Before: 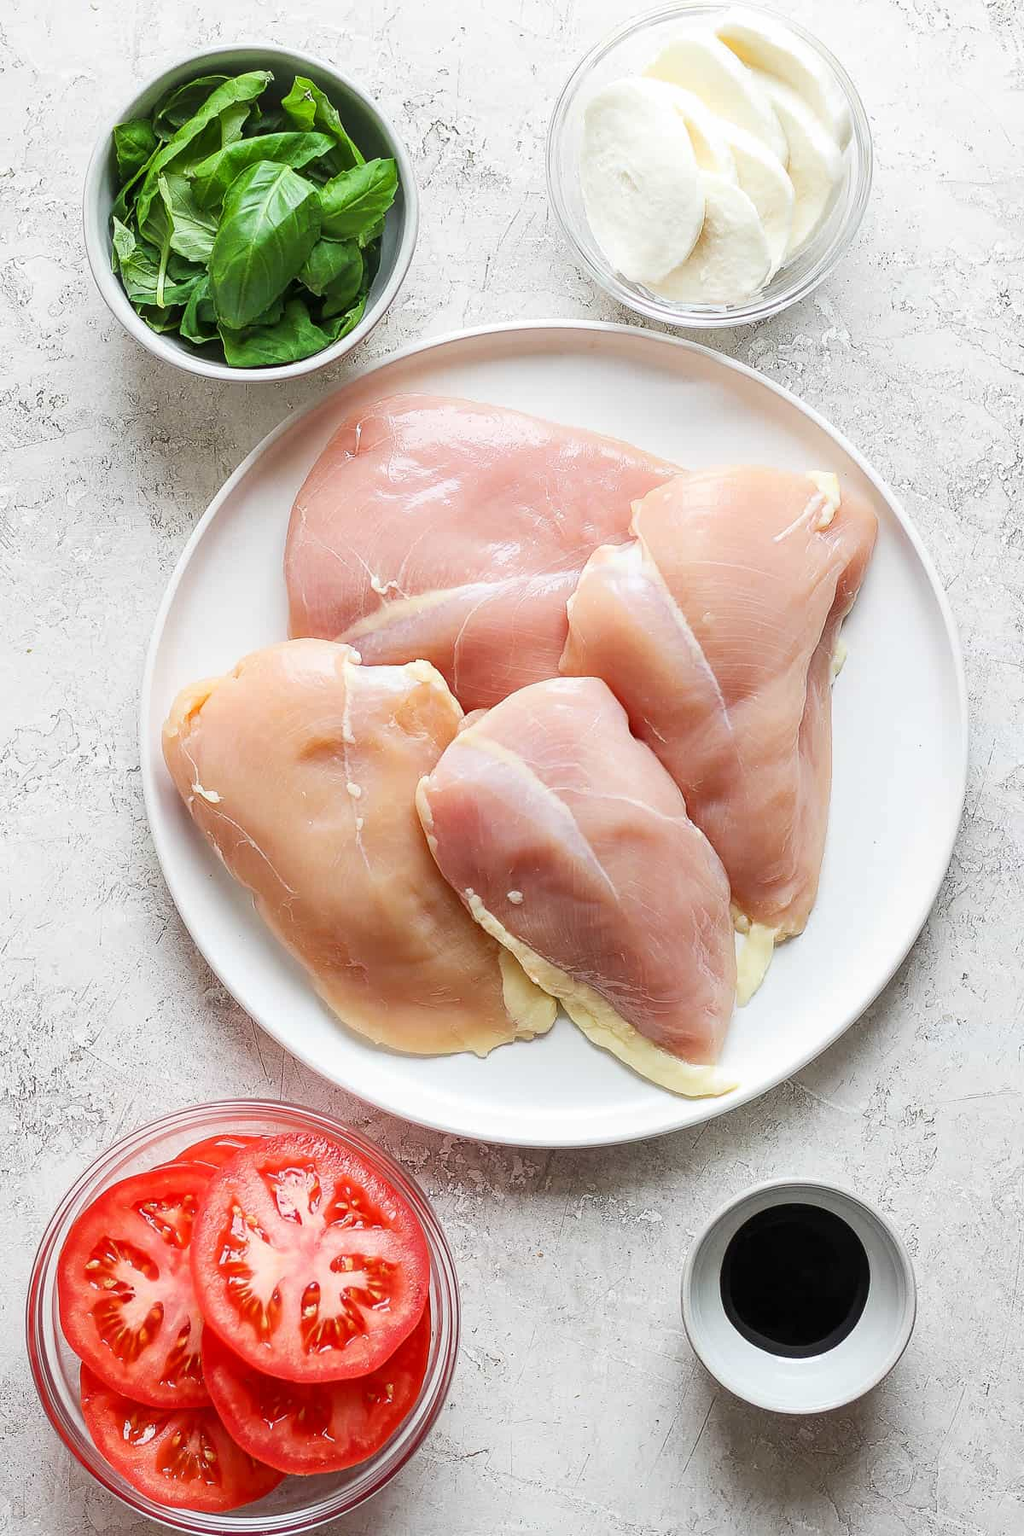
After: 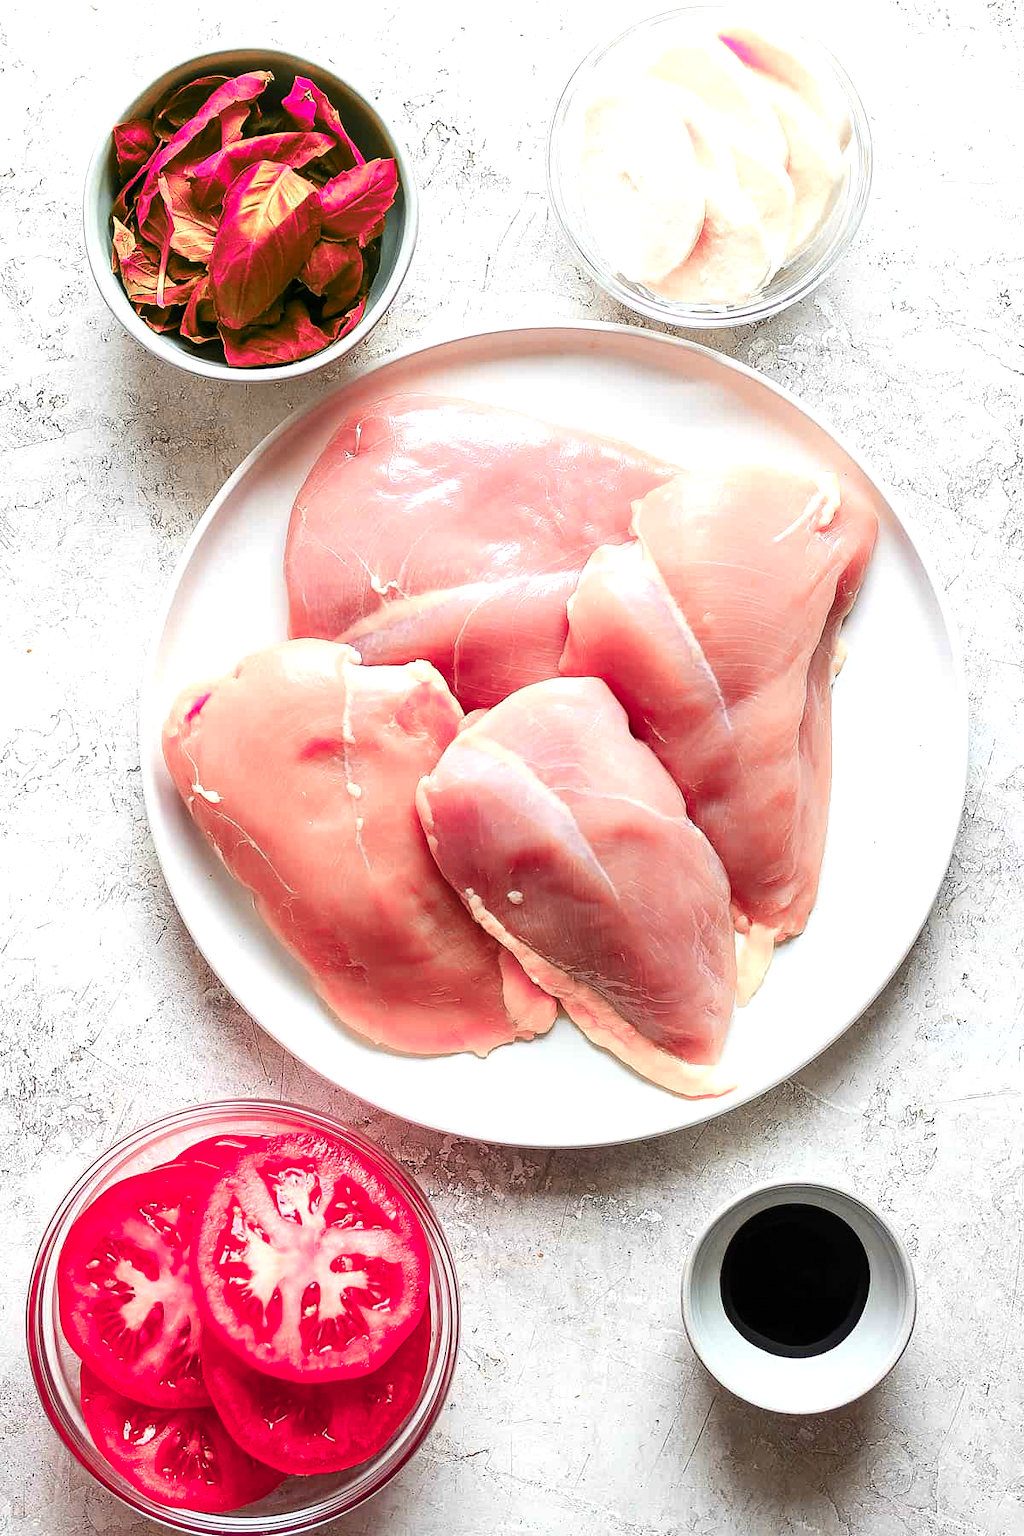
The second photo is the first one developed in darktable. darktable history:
color zones: curves: ch2 [(0, 0.488) (0.143, 0.417) (0.286, 0.212) (0.429, 0.179) (0.571, 0.154) (0.714, 0.415) (0.857, 0.495) (1, 0.488)]
color balance rgb: perceptual saturation grading › global saturation 30.979%, global vibrance 25.1%, contrast 19.441%
